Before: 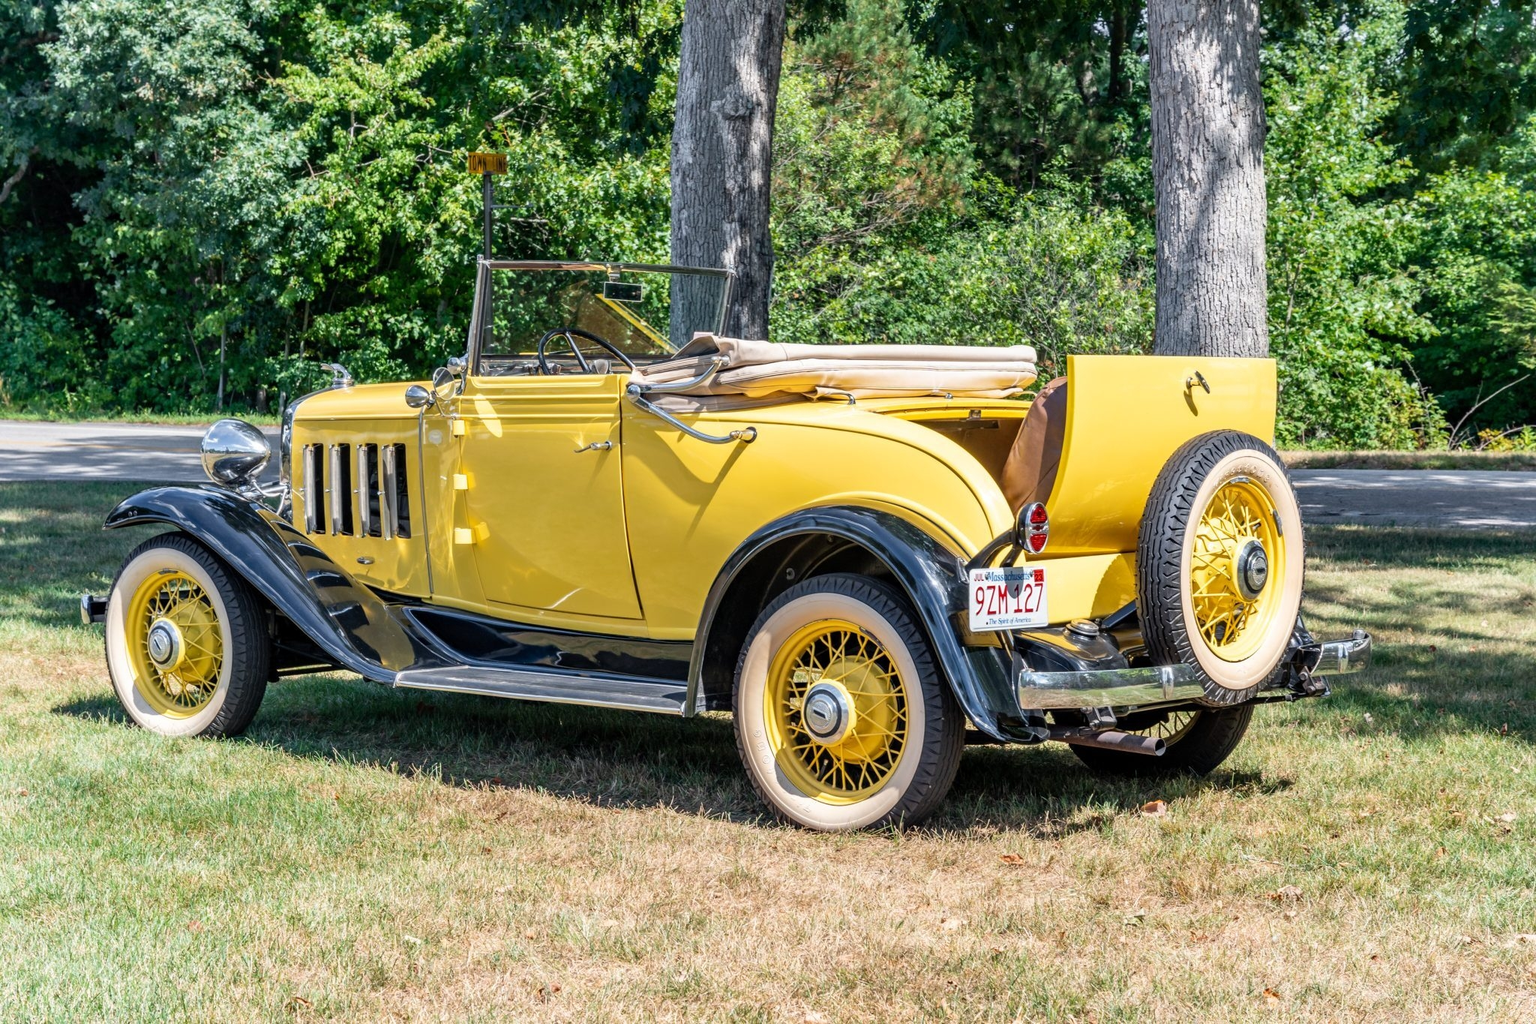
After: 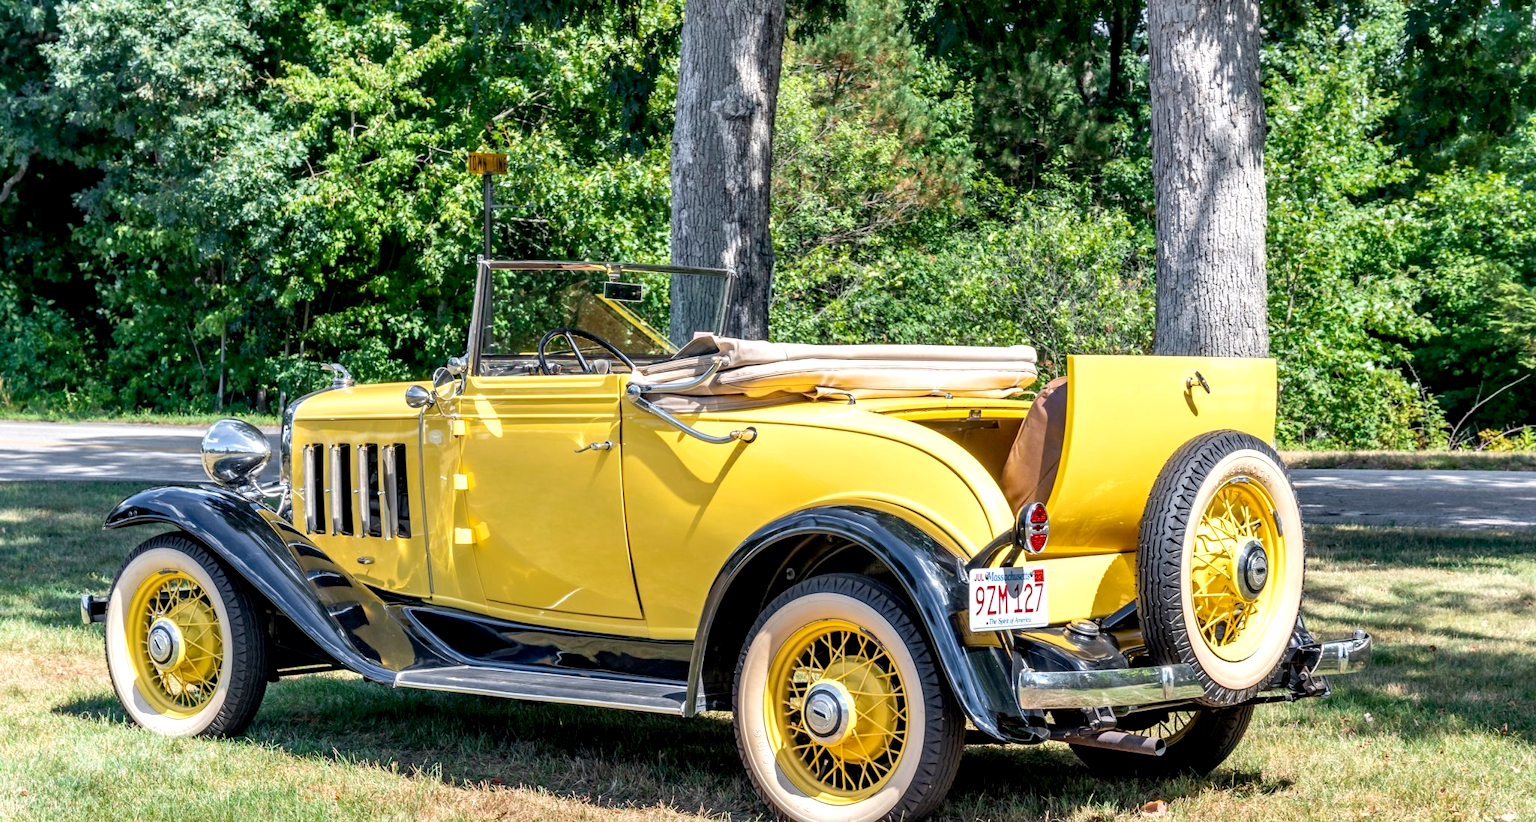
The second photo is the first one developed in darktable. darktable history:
exposure: black level correction 0.005, exposure 0.286 EV, compensate highlight preservation false
crop: bottom 19.644%
